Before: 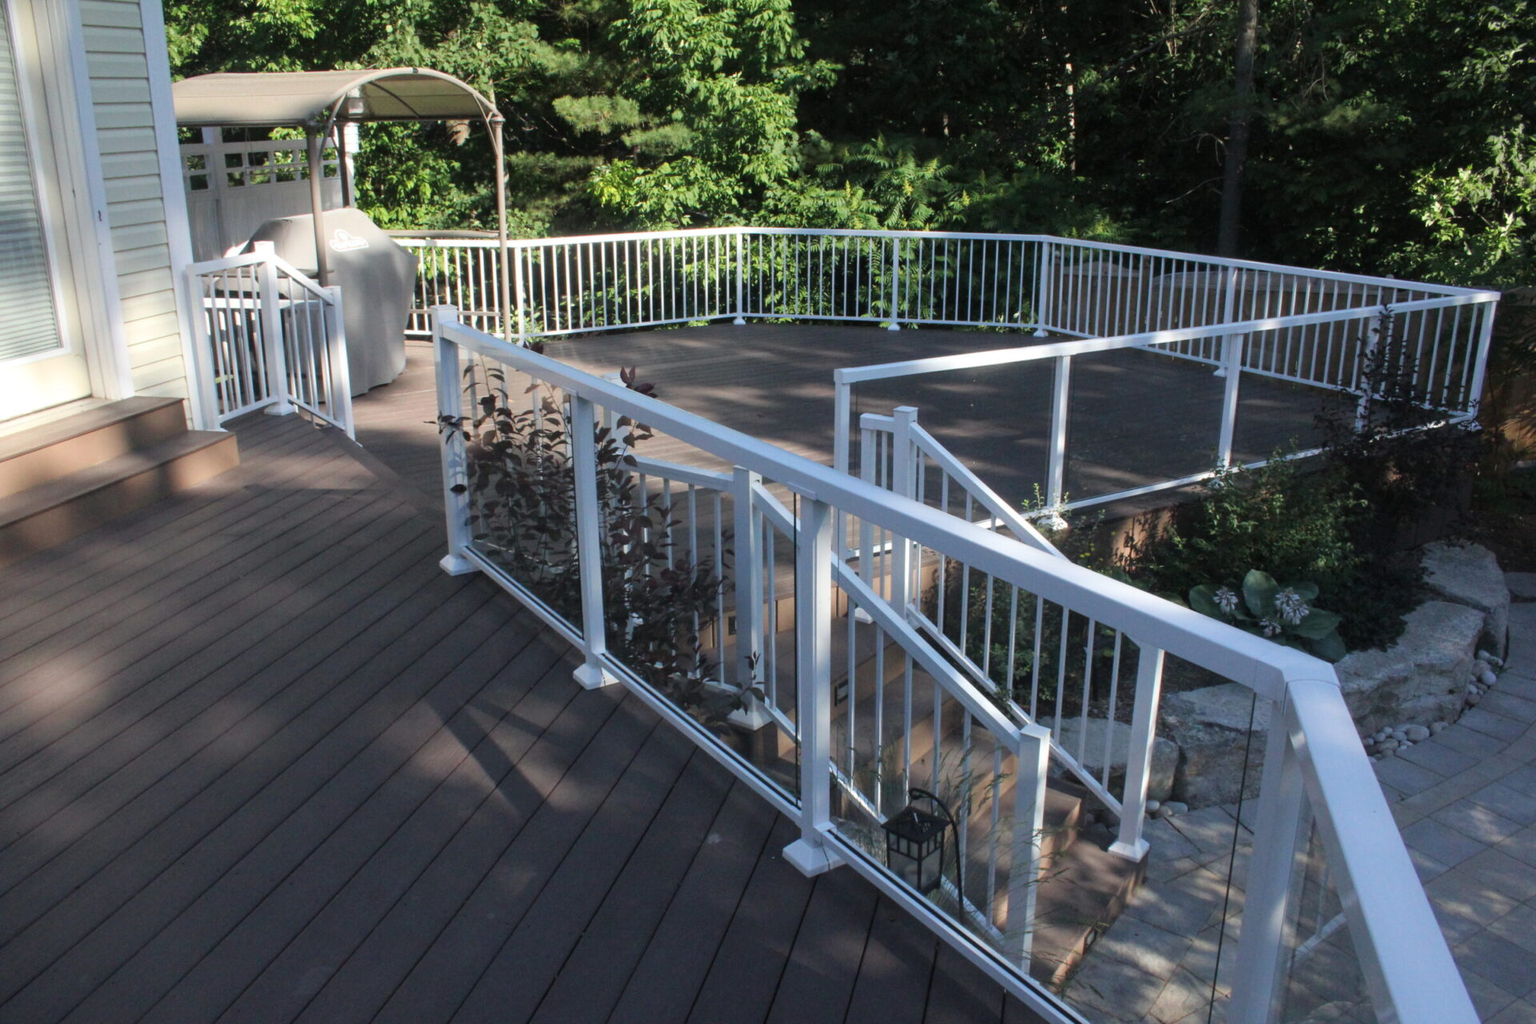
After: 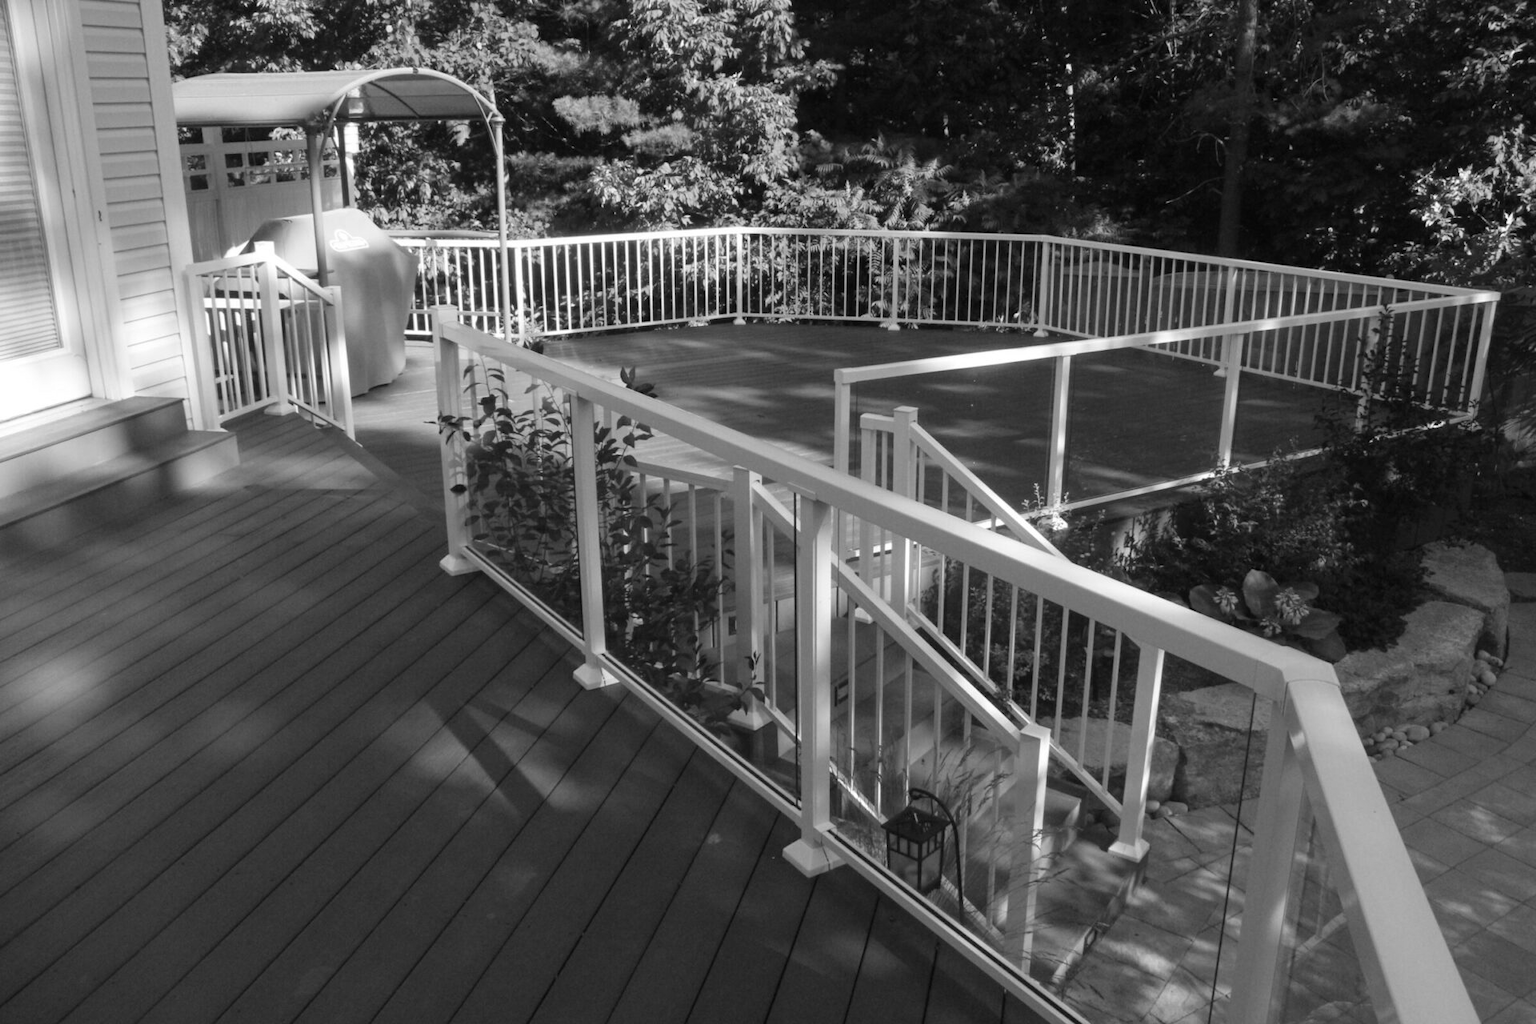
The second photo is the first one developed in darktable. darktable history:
contrast brightness saturation: saturation -1
